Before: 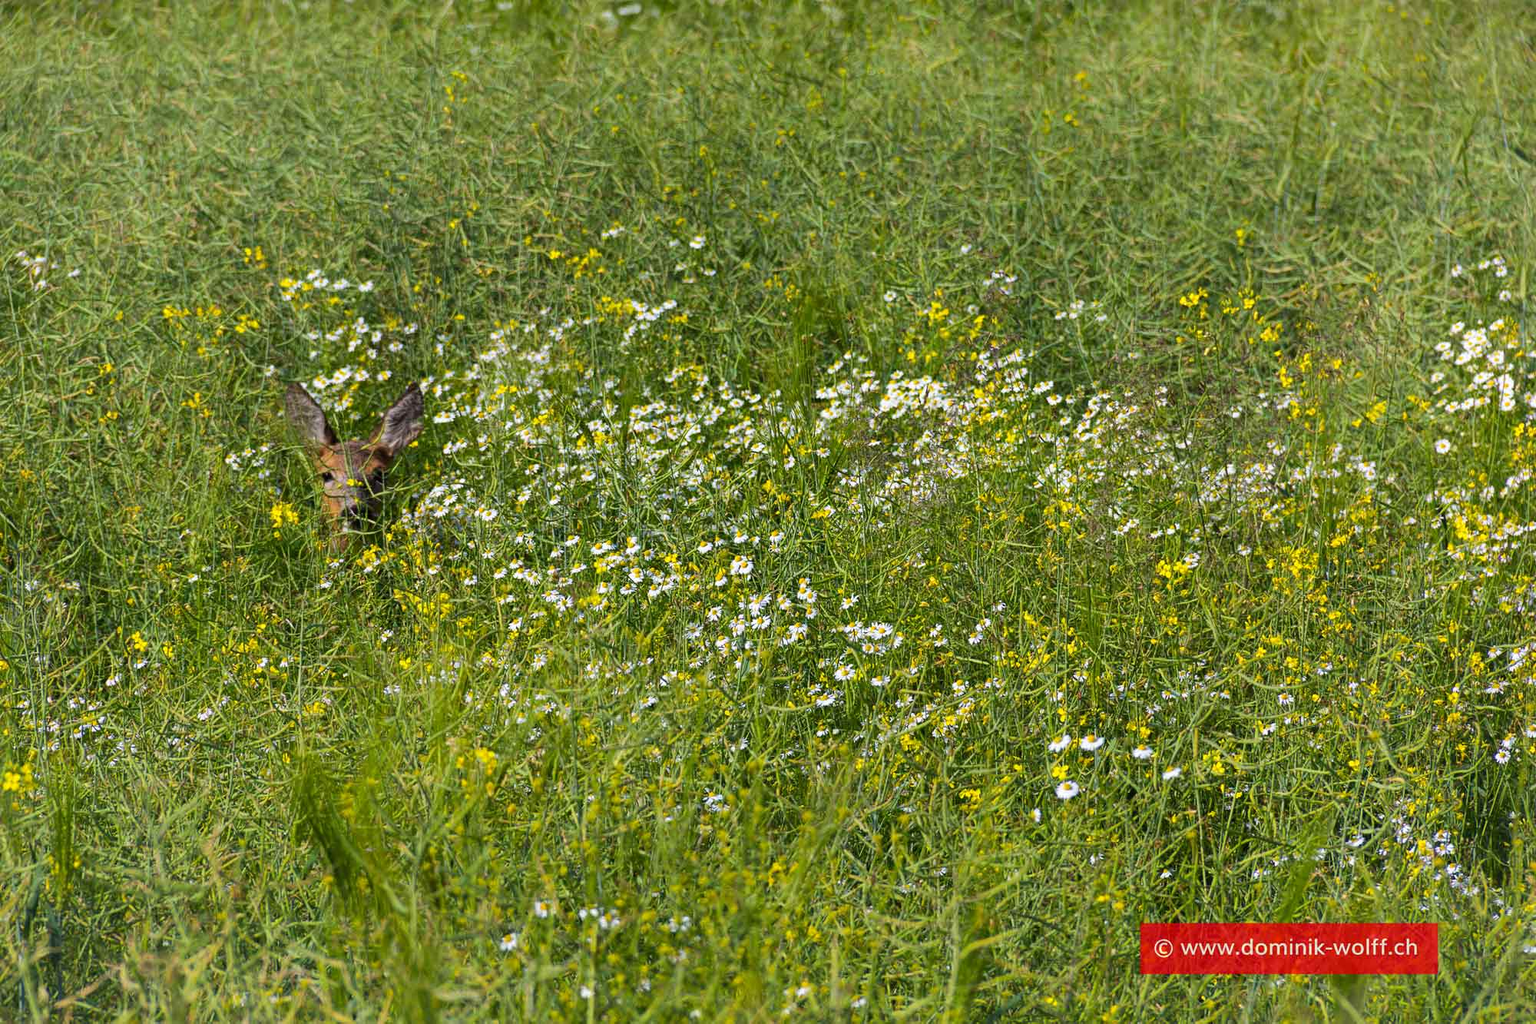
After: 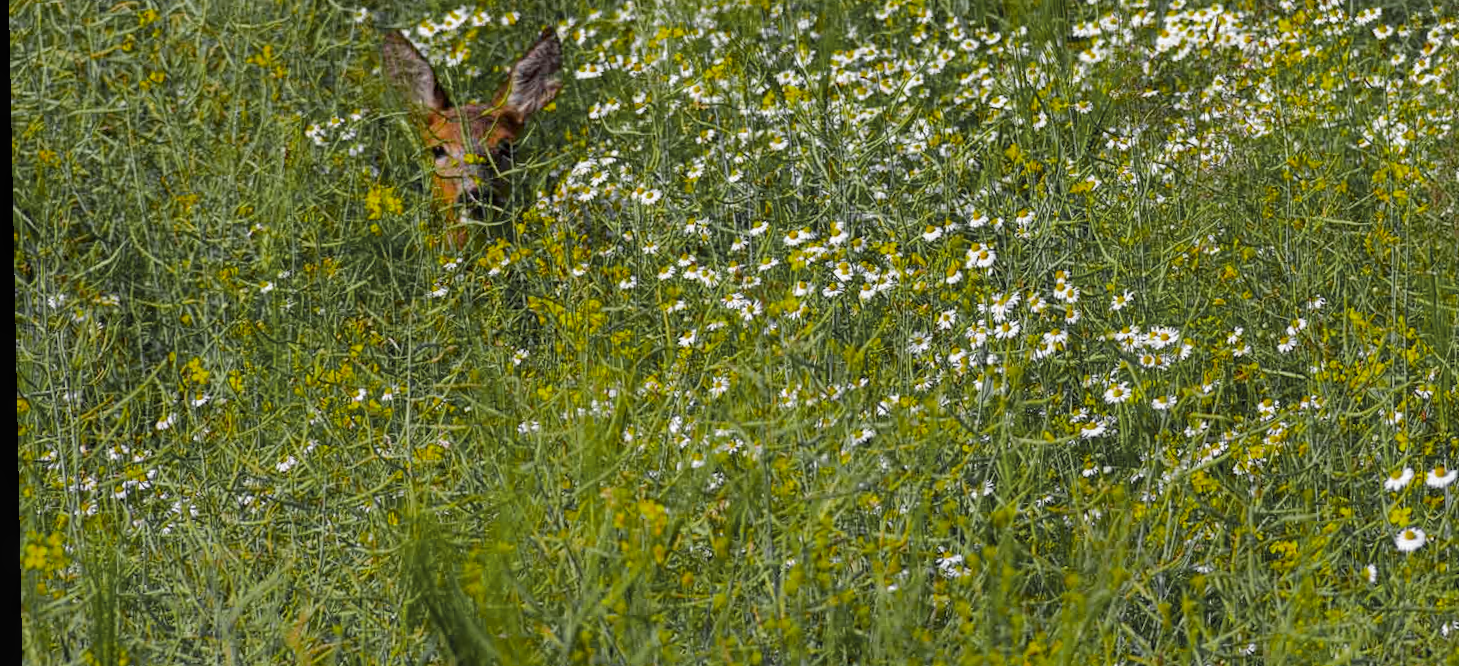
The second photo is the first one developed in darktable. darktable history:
local contrast: detail 110%
crop: top 36.498%, right 27.964%, bottom 14.995%
color zones: curves: ch0 [(0.004, 0.388) (0.125, 0.392) (0.25, 0.404) (0.375, 0.5) (0.5, 0.5) (0.625, 0.5) (0.75, 0.5) (0.875, 0.5)]; ch1 [(0, 0.5) (0.125, 0.5) (0.25, 0.5) (0.375, 0.124) (0.524, 0.124) (0.645, 0.128) (0.789, 0.132) (0.914, 0.096) (0.998, 0.068)]
haze removal: compatibility mode true, adaptive false
contrast brightness saturation: contrast 0.04, saturation 0.16
tone equalizer: on, module defaults
rotate and perspective: rotation -1.17°, automatic cropping off
